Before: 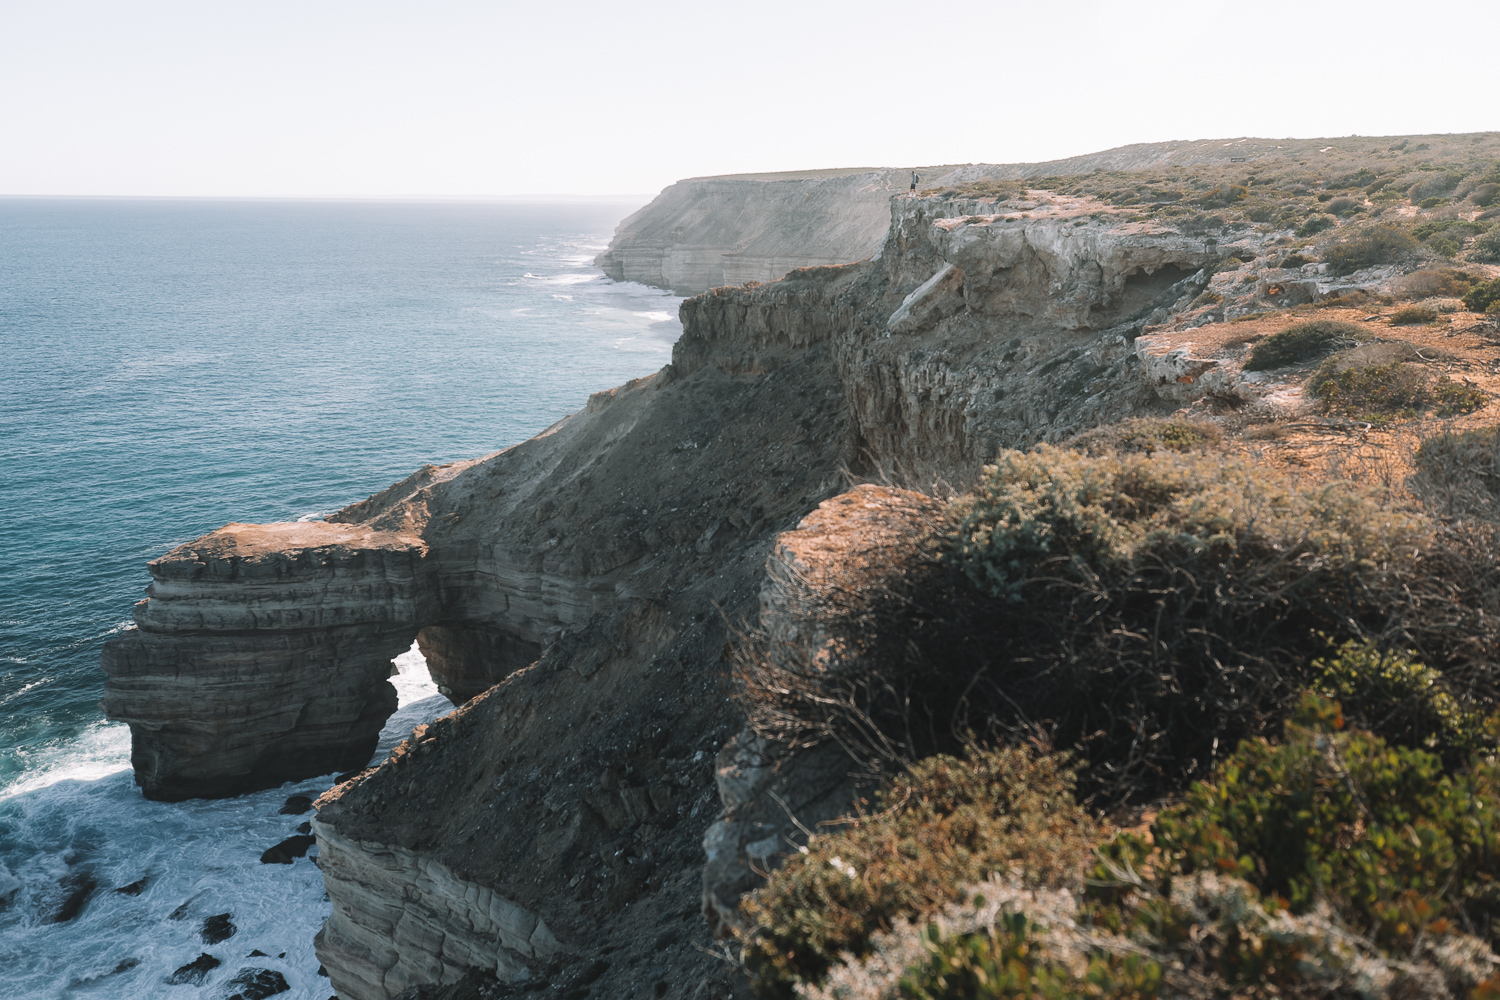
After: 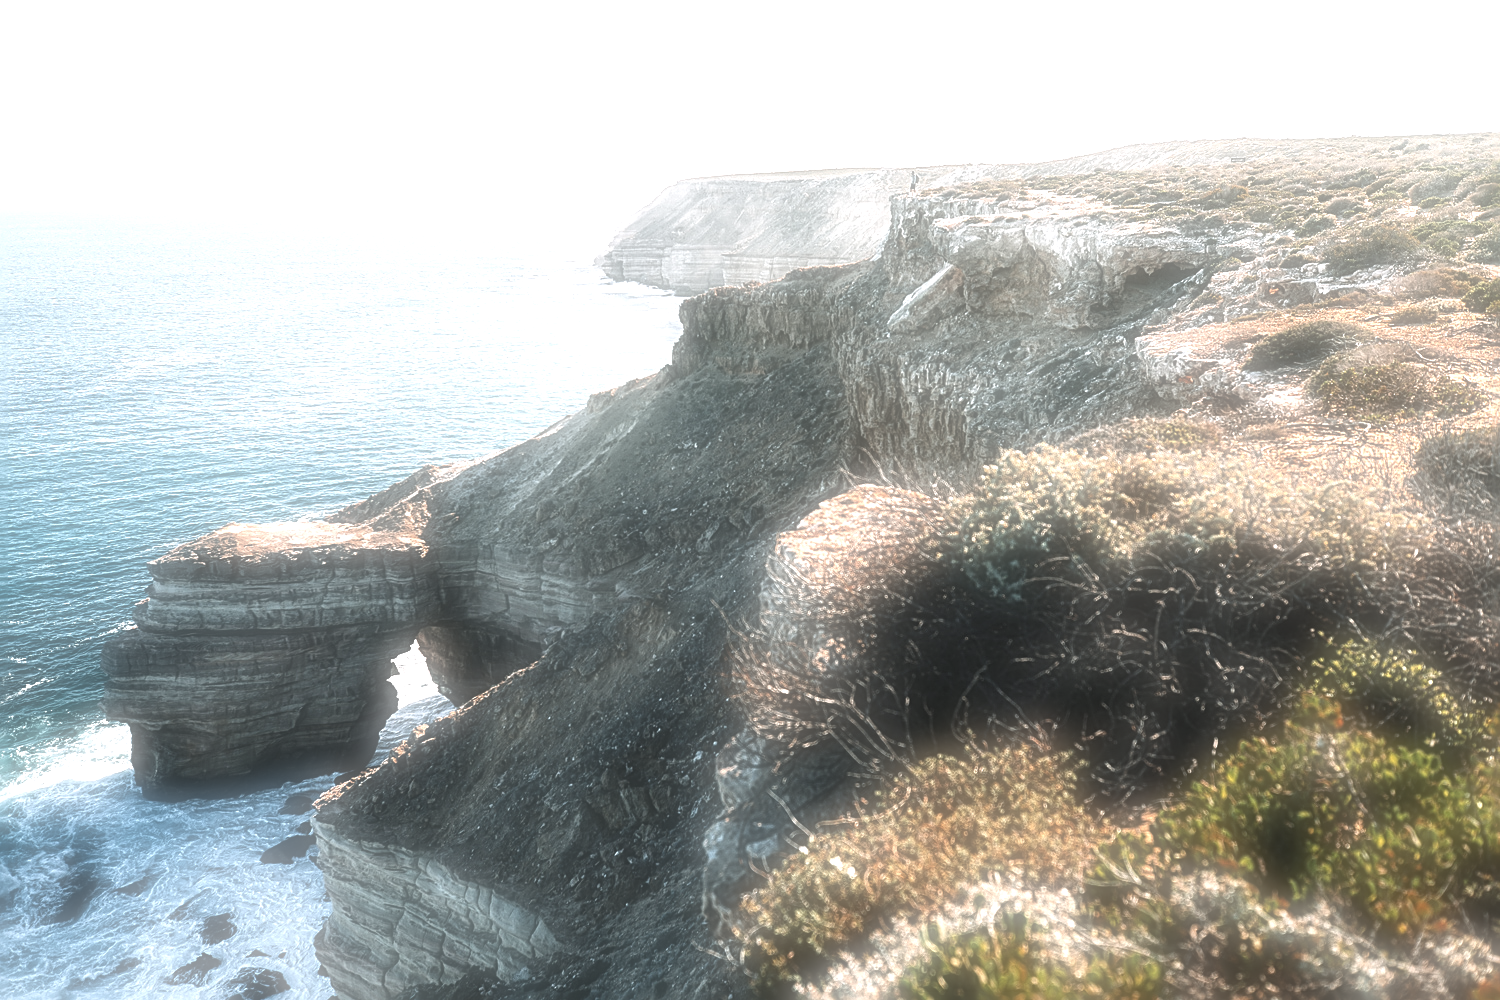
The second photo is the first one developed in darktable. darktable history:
local contrast: detail 150%
exposure: black level correction 0, exposure 1.2 EV, compensate exposure bias true, compensate highlight preservation false
soften: on, module defaults
sharpen: radius 2.817, amount 0.715
